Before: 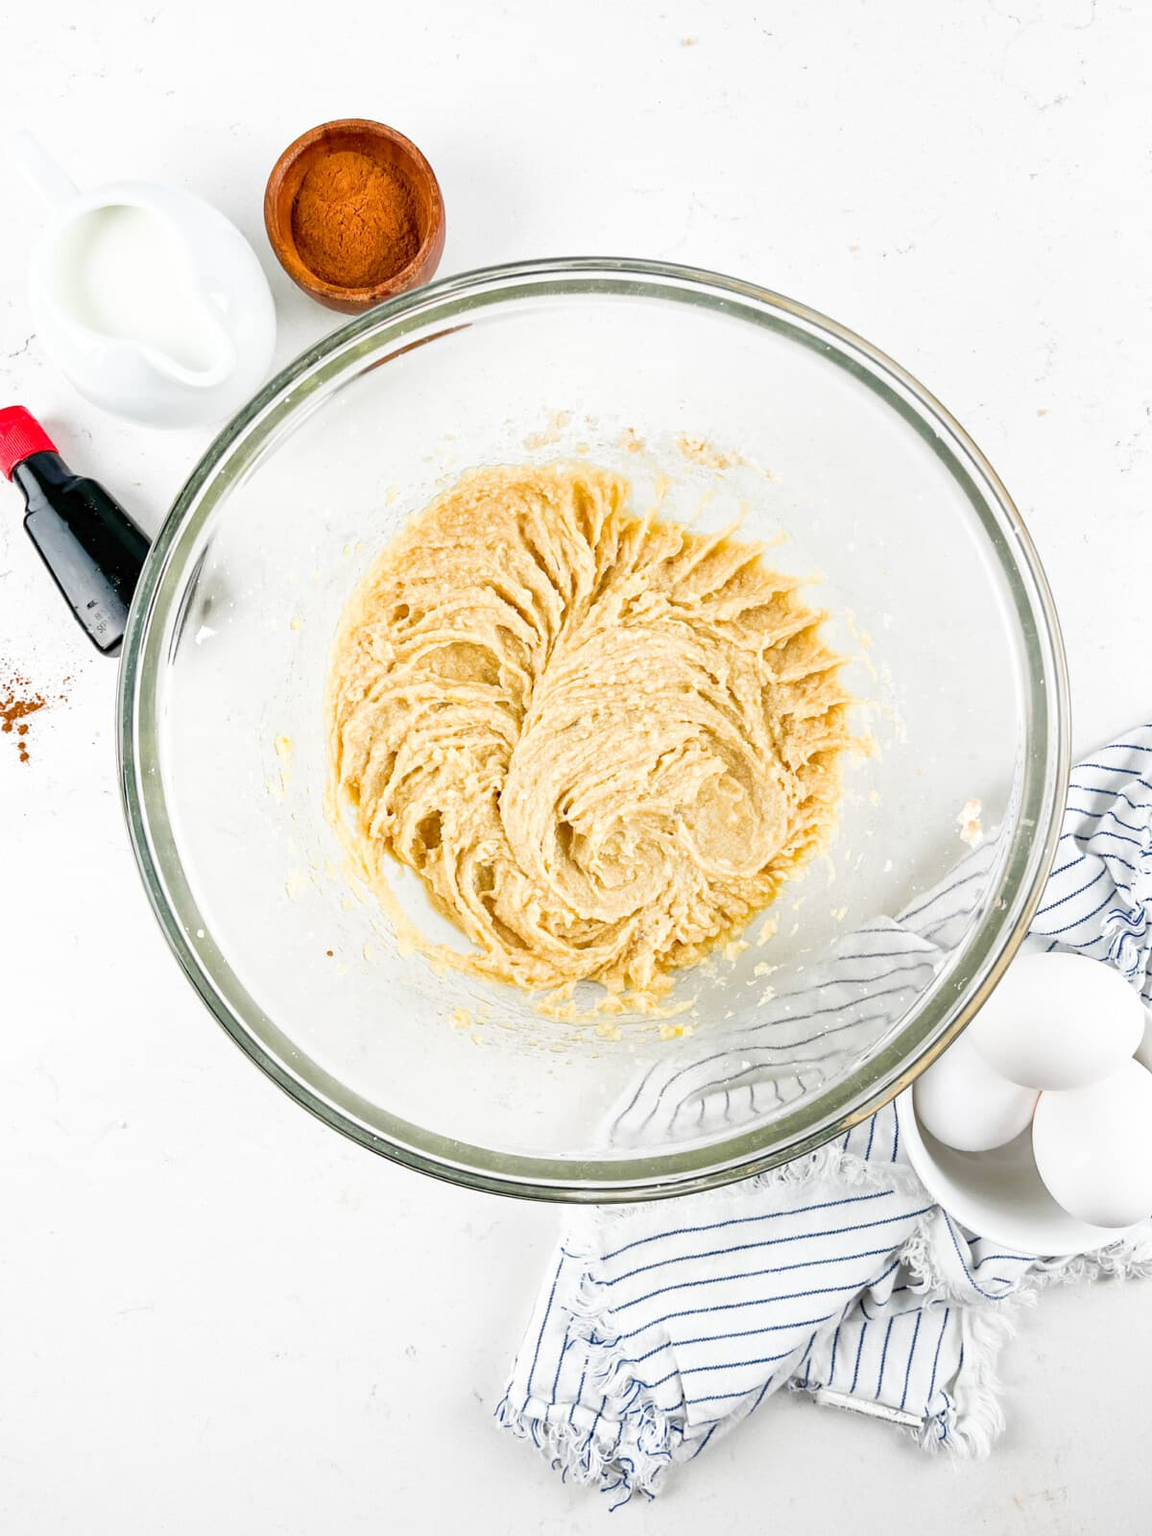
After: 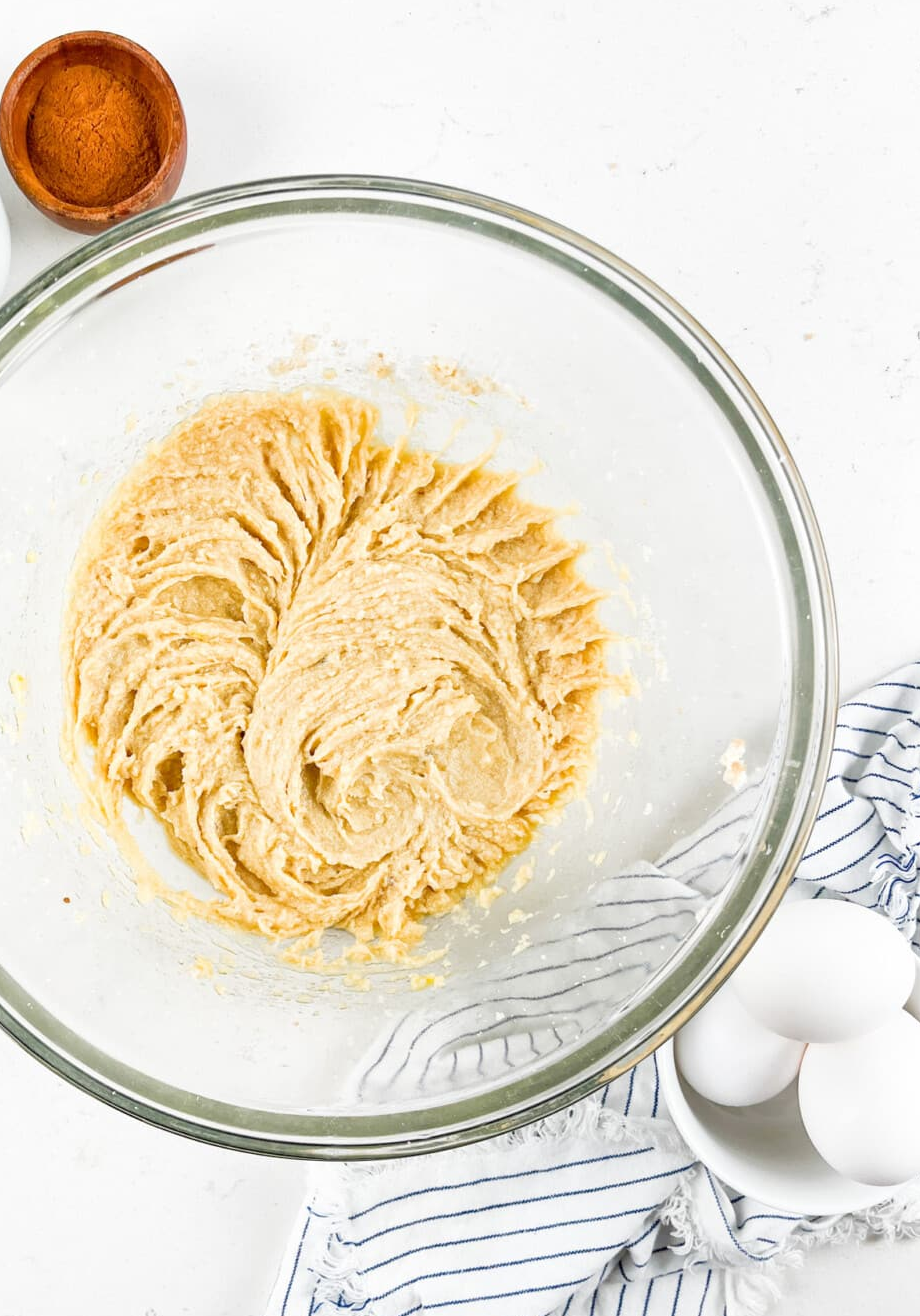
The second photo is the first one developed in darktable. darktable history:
crop: left 23.095%, top 5.827%, bottom 11.854%
white balance: emerald 1
